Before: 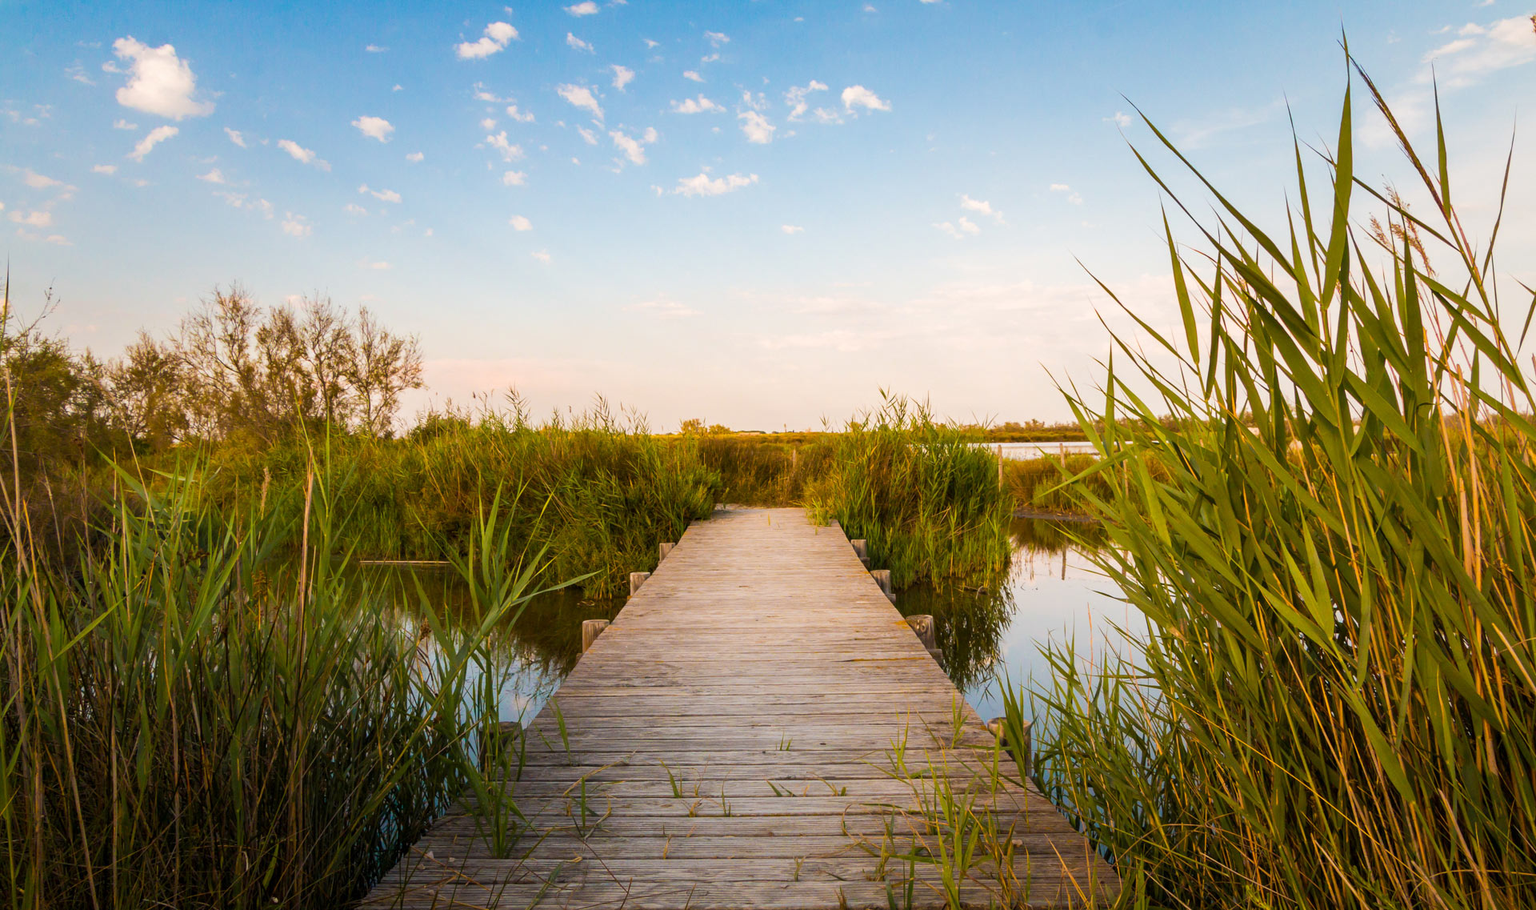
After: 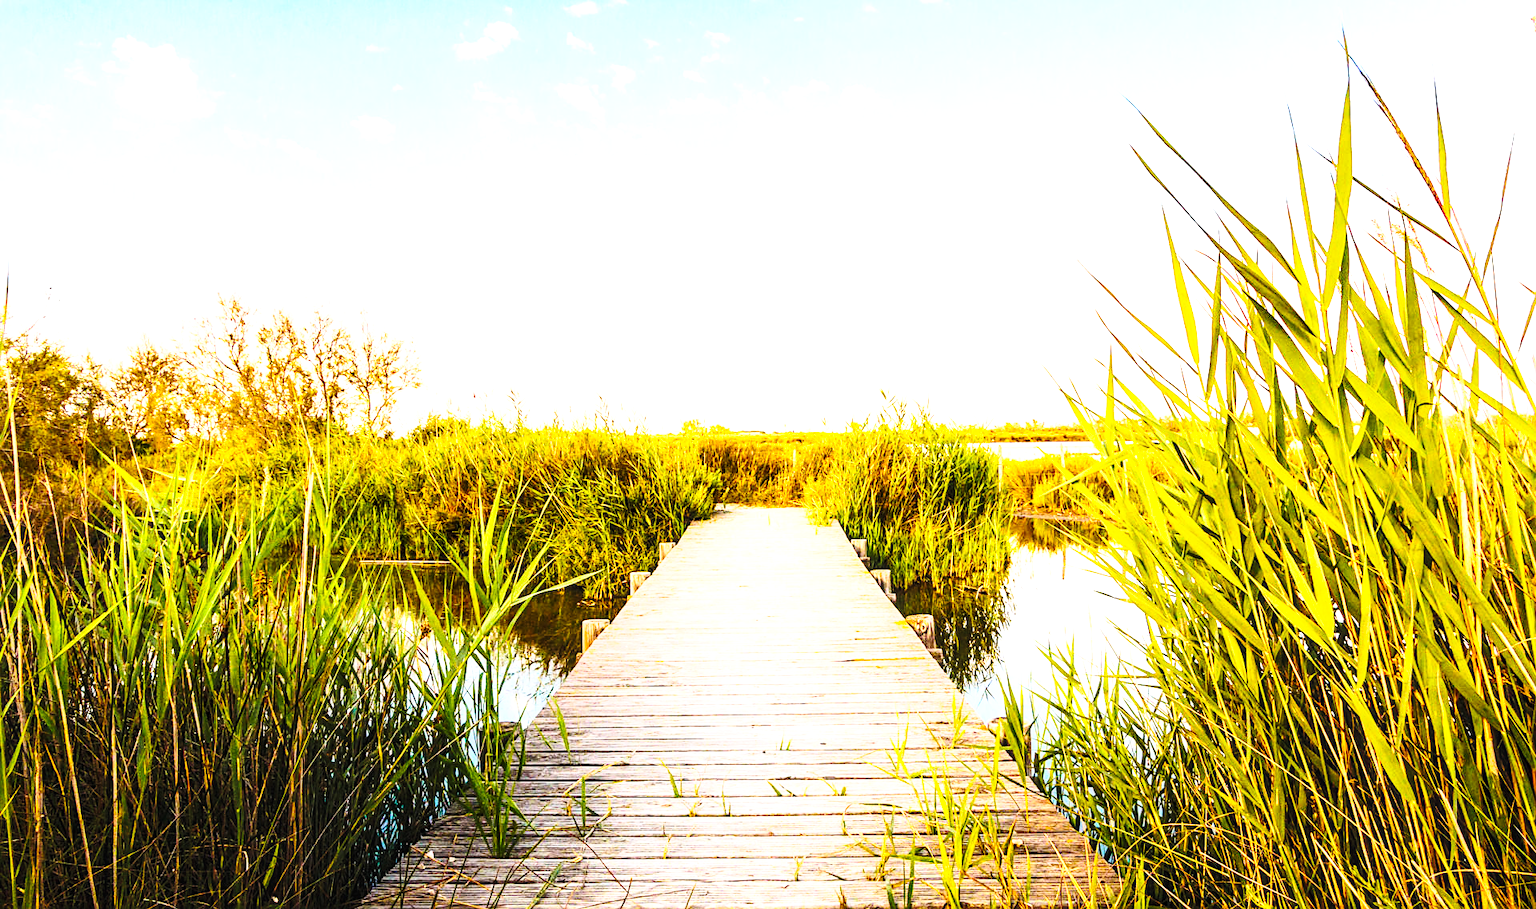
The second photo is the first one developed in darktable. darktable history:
tone equalizer: -8 EV -0.75 EV, -7 EV -0.7 EV, -6 EV -0.6 EV, -5 EV -0.4 EV, -3 EV 0.4 EV, -2 EV 0.6 EV, -1 EV 0.7 EV, +0 EV 0.75 EV, edges refinement/feathering 500, mask exposure compensation -1.57 EV, preserve details no
base curve: curves: ch0 [(0, 0) (0.028, 0.03) (0.121, 0.232) (0.46, 0.748) (0.859, 0.968) (1, 1)], preserve colors none
color balance: contrast 10%
local contrast: on, module defaults
contrast brightness saturation: contrast 0.2, brightness 0.16, saturation 0.22
sharpen: on, module defaults
white balance: red 0.986, blue 1.01
exposure: exposure 0.999 EV, compensate highlight preservation false
